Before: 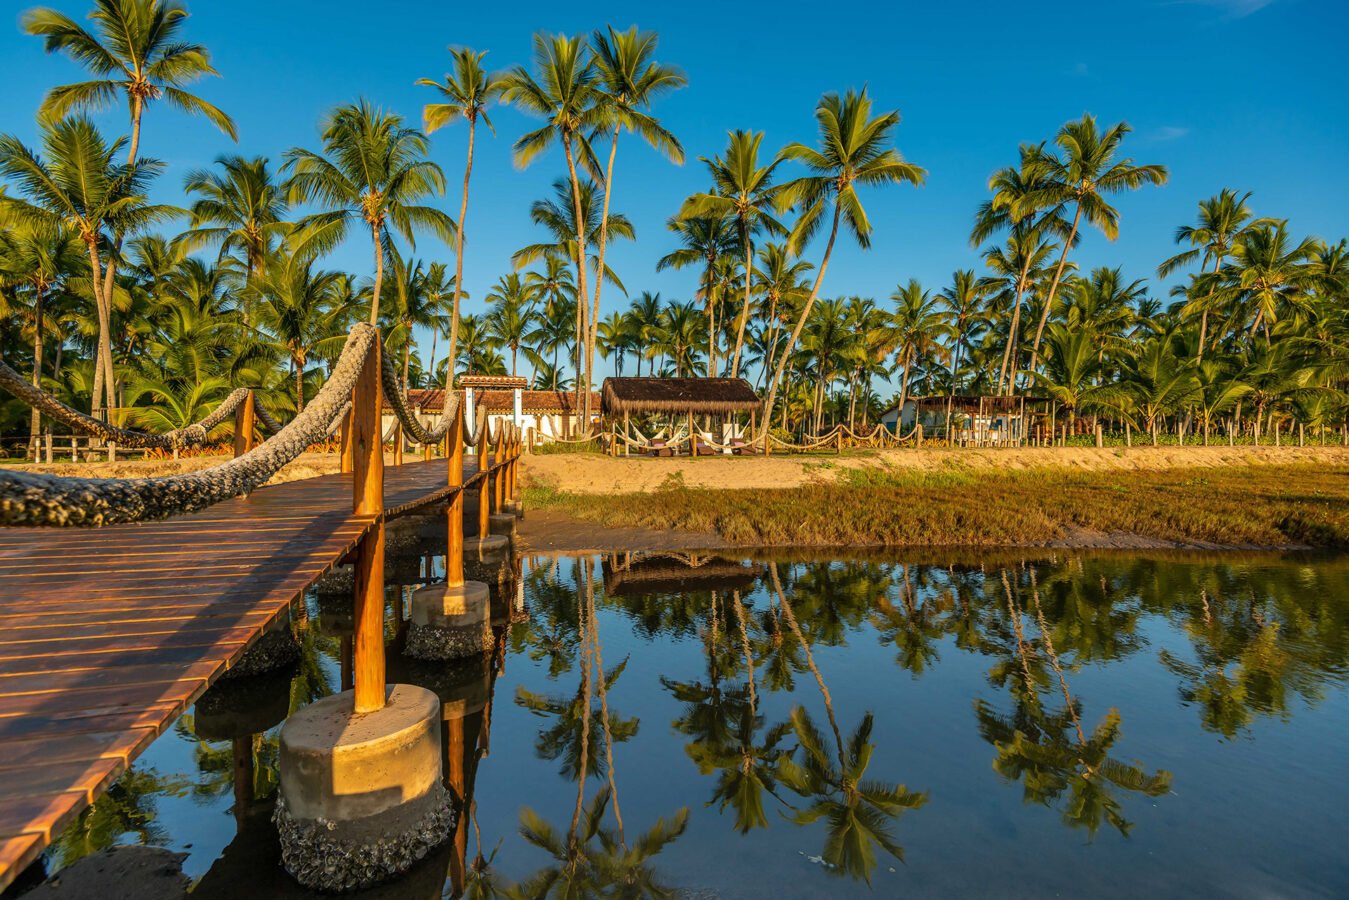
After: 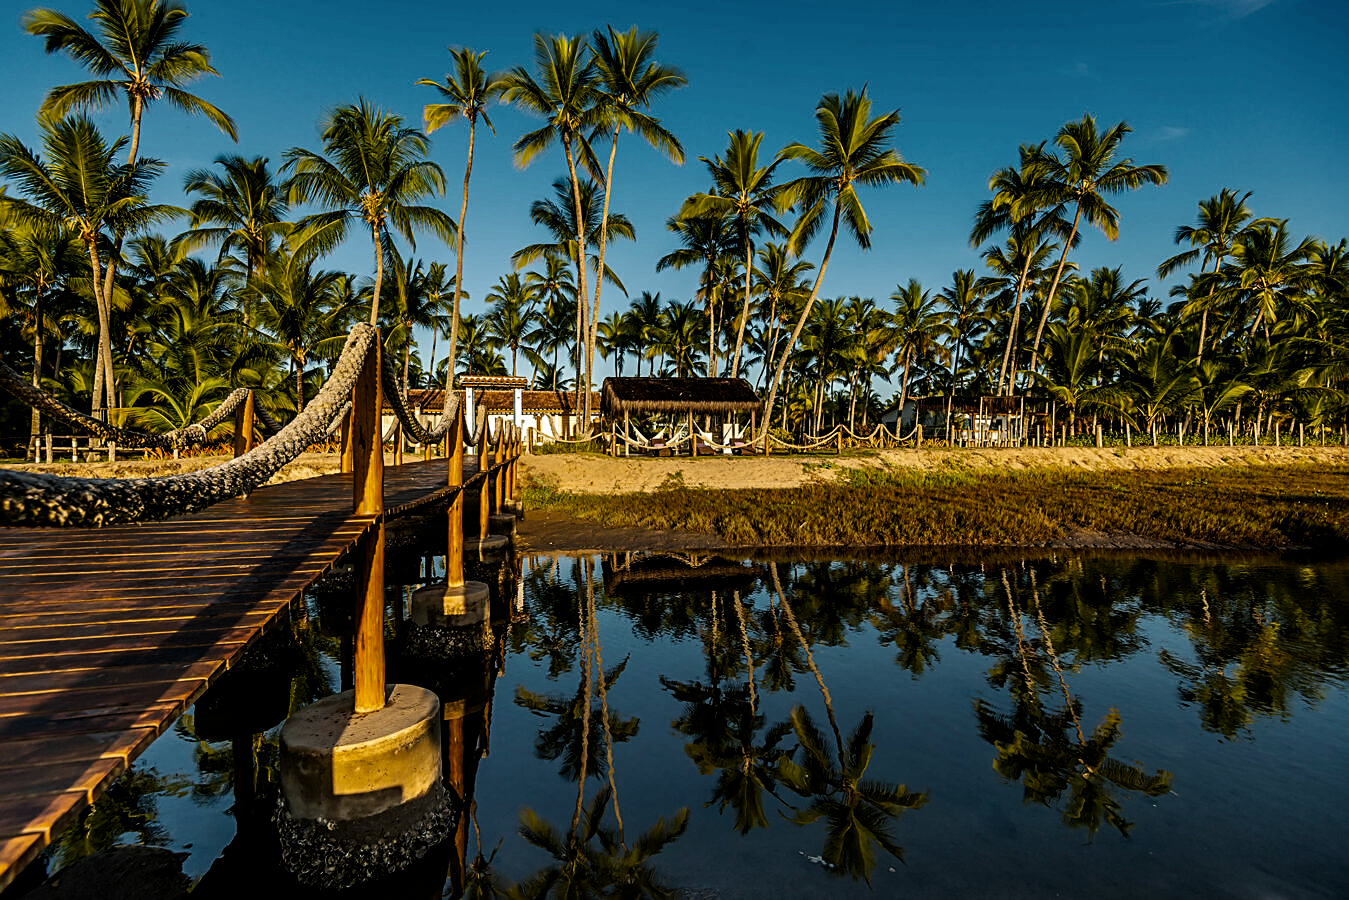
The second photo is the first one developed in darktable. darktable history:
tone curve: curves: ch0 [(0, 0) (0.003, 0) (0.011, 0.001) (0.025, 0.003) (0.044, 0.005) (0.069, 0.012) (0.1, 0.023) (0.136, 0.039) (0.177, 0.088) (0.224, 0.15) (0.277, 0.239) (0.335, 0.334) (0.399, 0.43) (0.468, 0.526) (0.543, 0.621) (0.623, 0.711) (0.709, 0.791) (0.801, 0.87) (0.898, 0.949) (1, 1)], preserve colors none
sharpen: on, module defaults
levels: levels [0, 0.618, 1]
